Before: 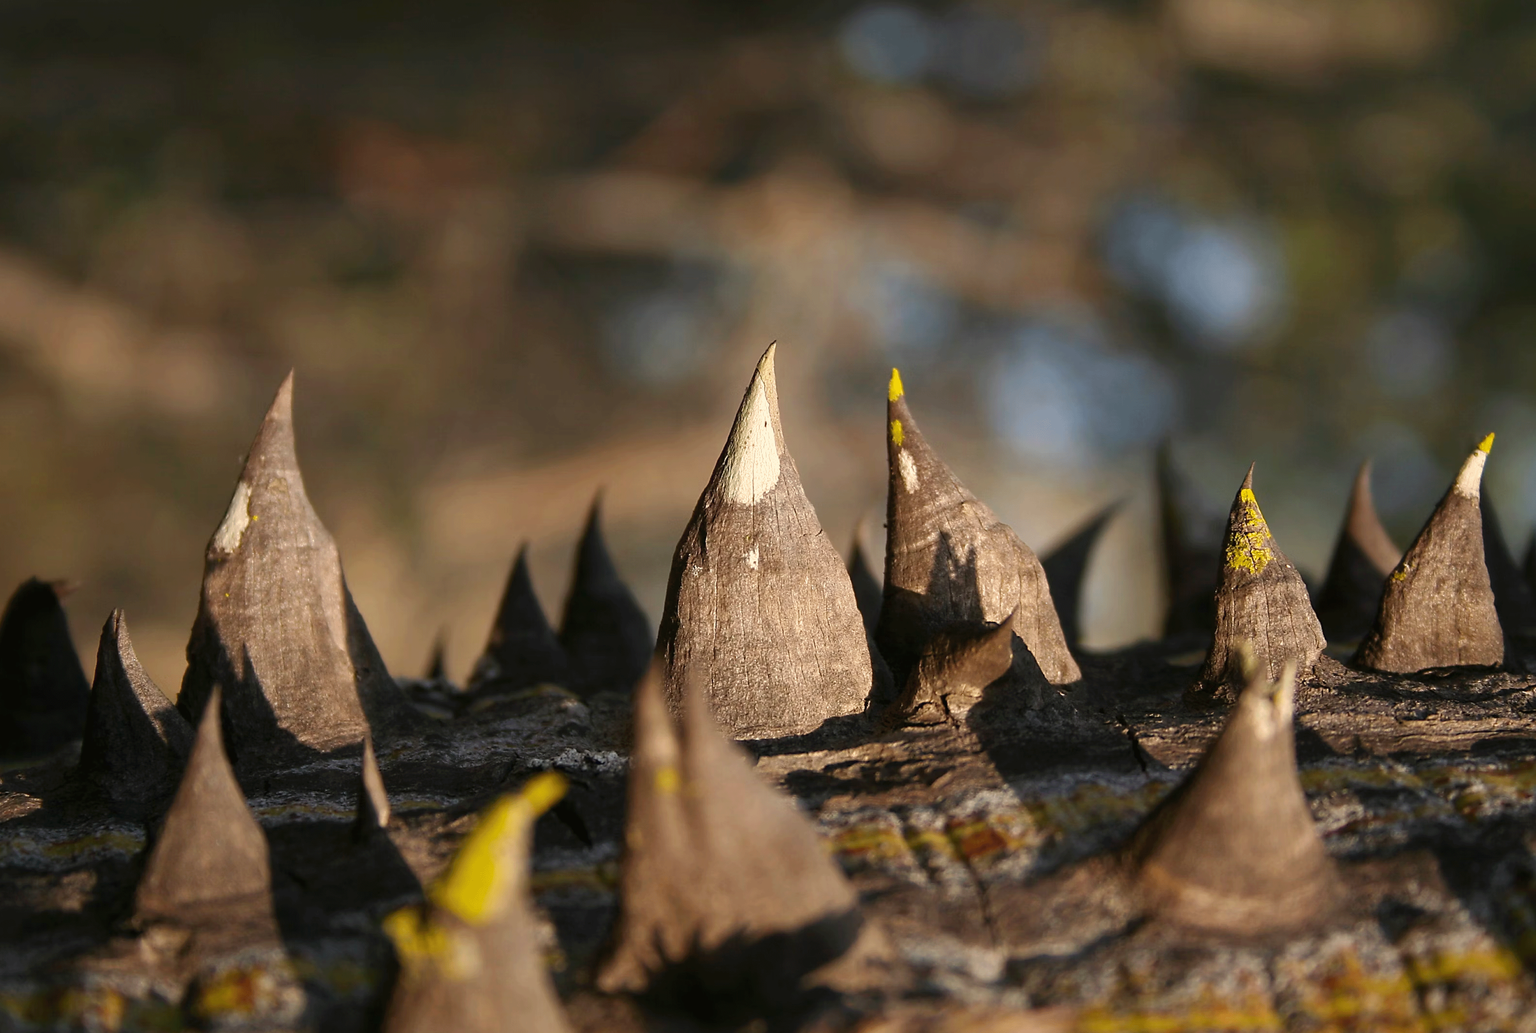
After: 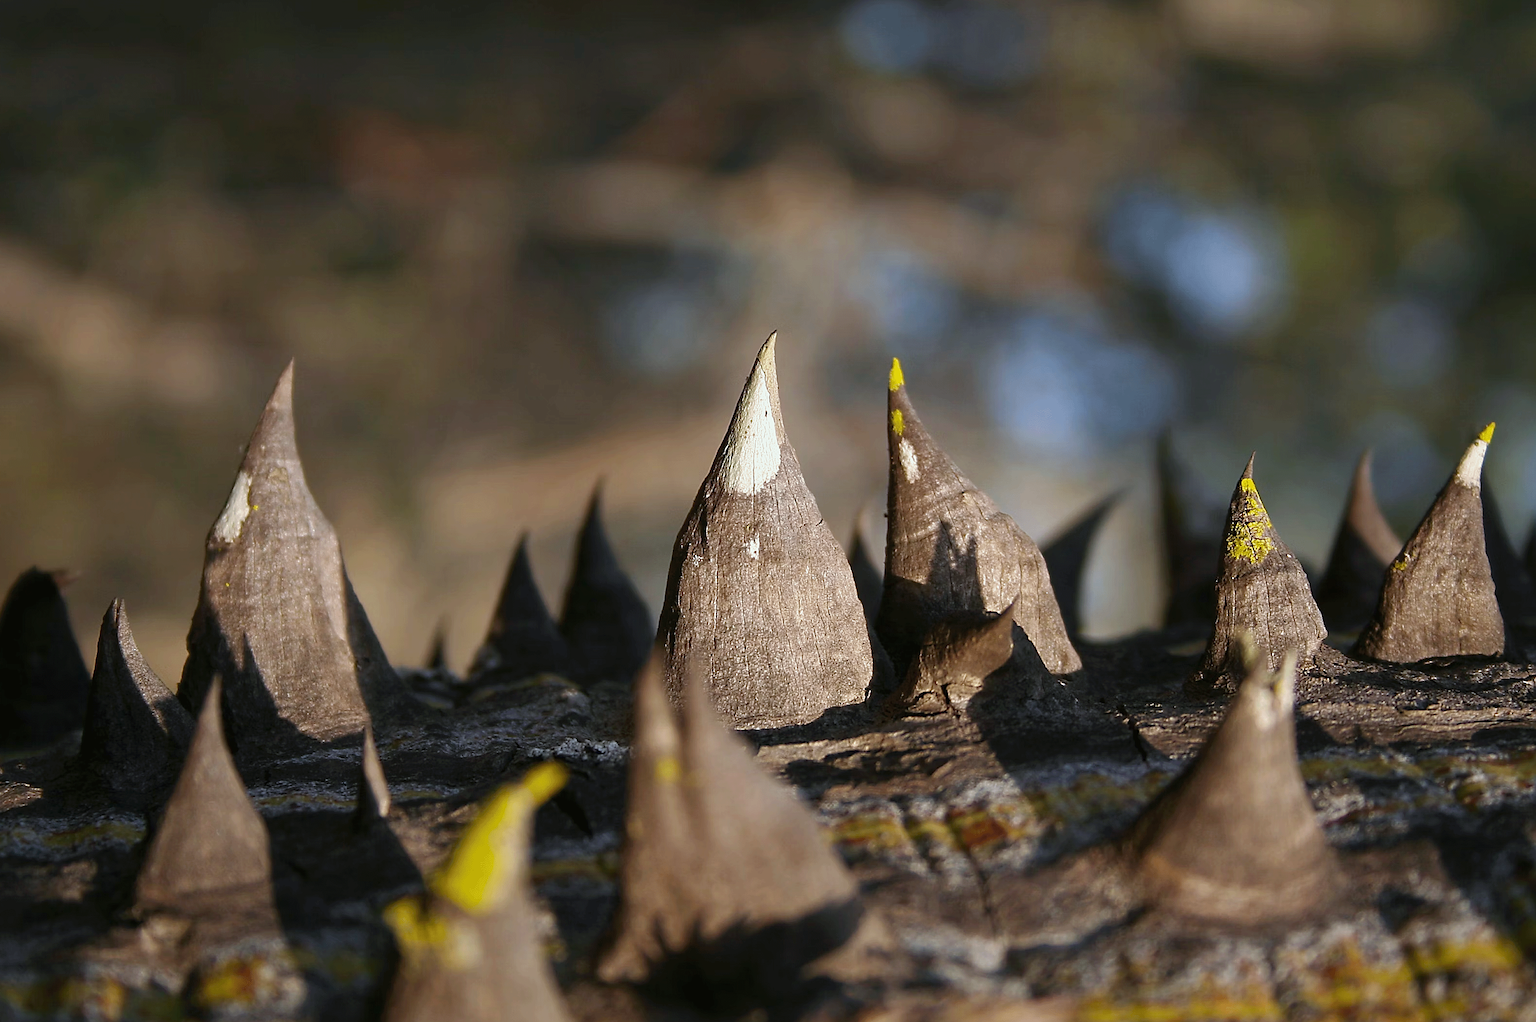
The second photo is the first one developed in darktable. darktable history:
sharpen: on, module defaults
white balance: red 0.931, blue 1.11
crop: top 1.049%, right 0.001%
